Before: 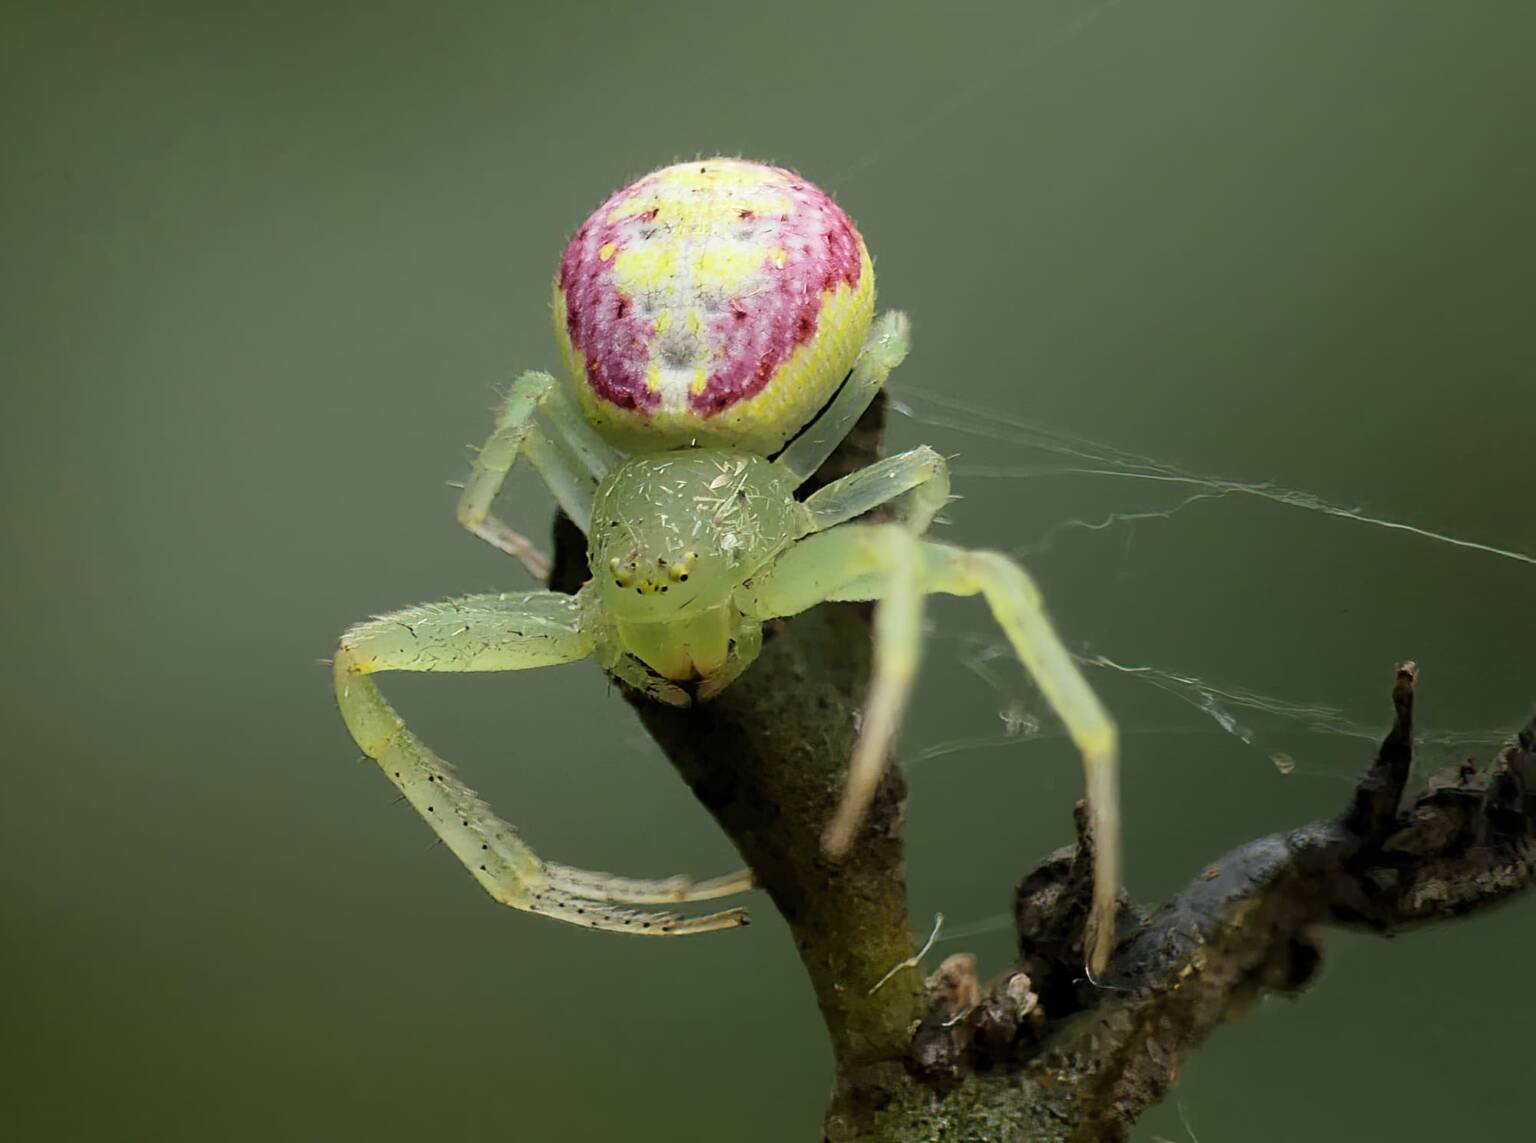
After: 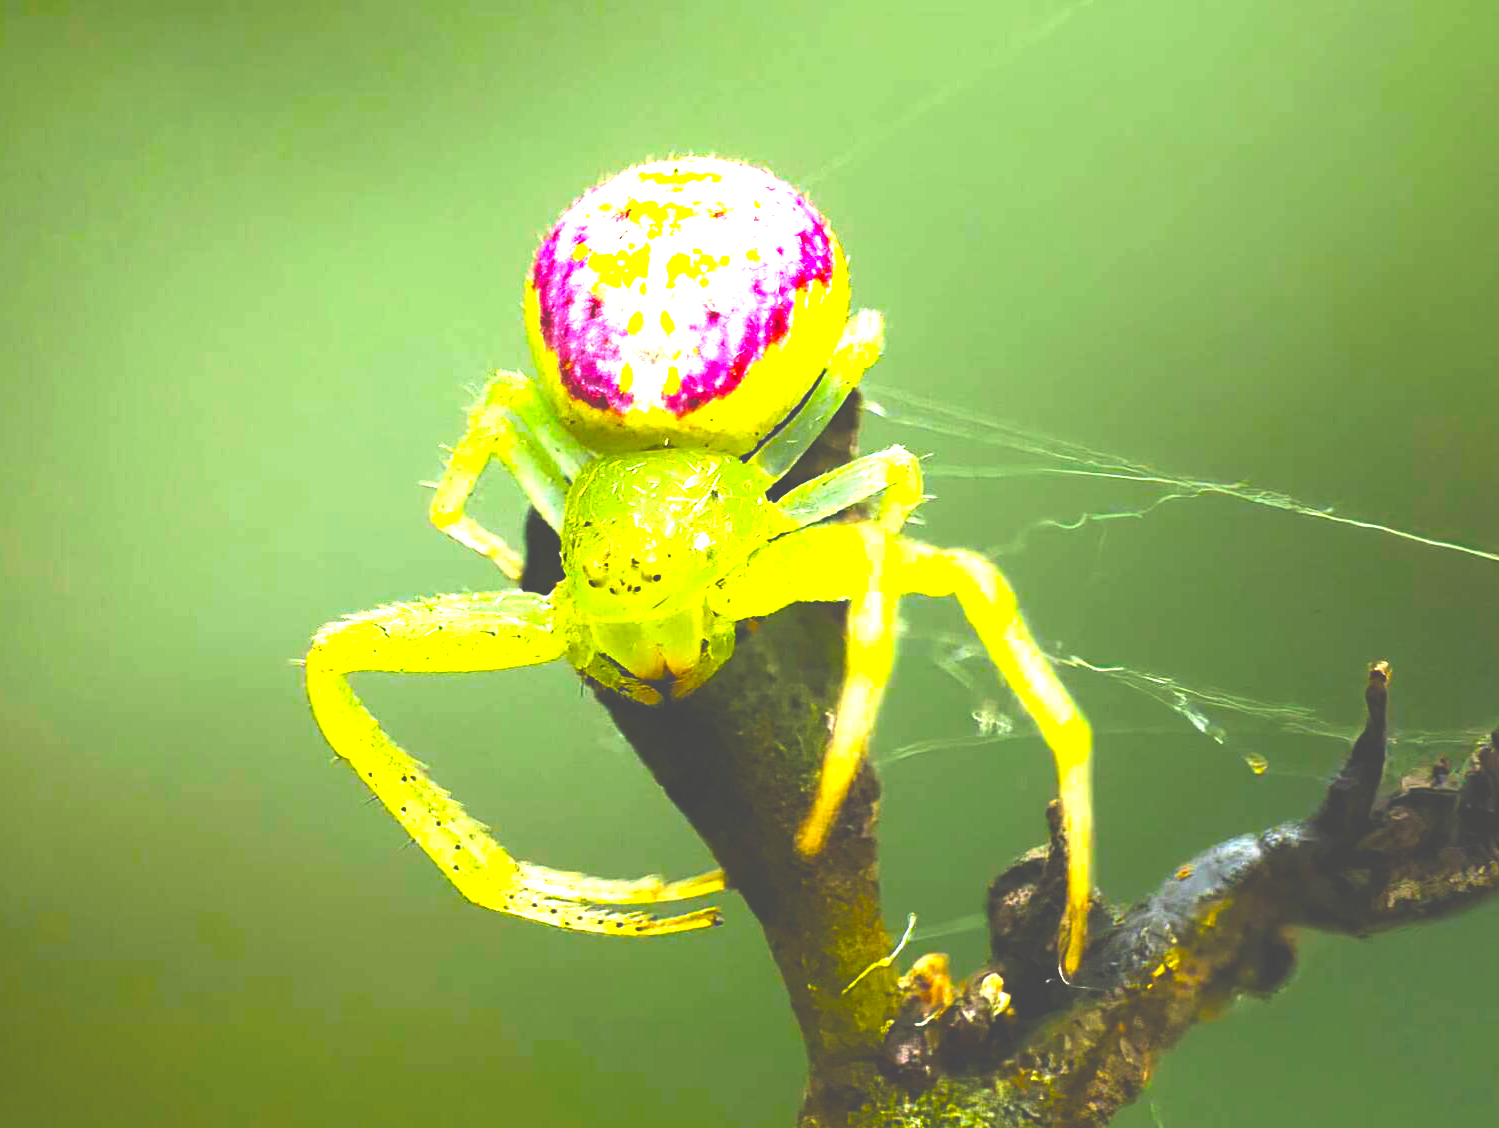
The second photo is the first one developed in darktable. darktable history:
color balance rgb: linear chroma grading › global chroma 20%, perceptual saturation grading › global saturation 65%, perceptual saturation grading › highlights 60%, perceptual saturation grading › mid-tones 50%, perceptual saturation grading › shadows 50%, perceptual brilliance grading › global brilliance 30%, perceptual brilliance grading › highlights 50%, perceptual brilliance grading › mid-tones 50%, perceptual brilliance grading › shadows -22%, global vibrance 20%
crop and rotate: left 1.774%, right 0.633%, bottom 1.28%
exposure: black level correction -0.041, exposure 0.064 EV, compensate highlight preservation false
